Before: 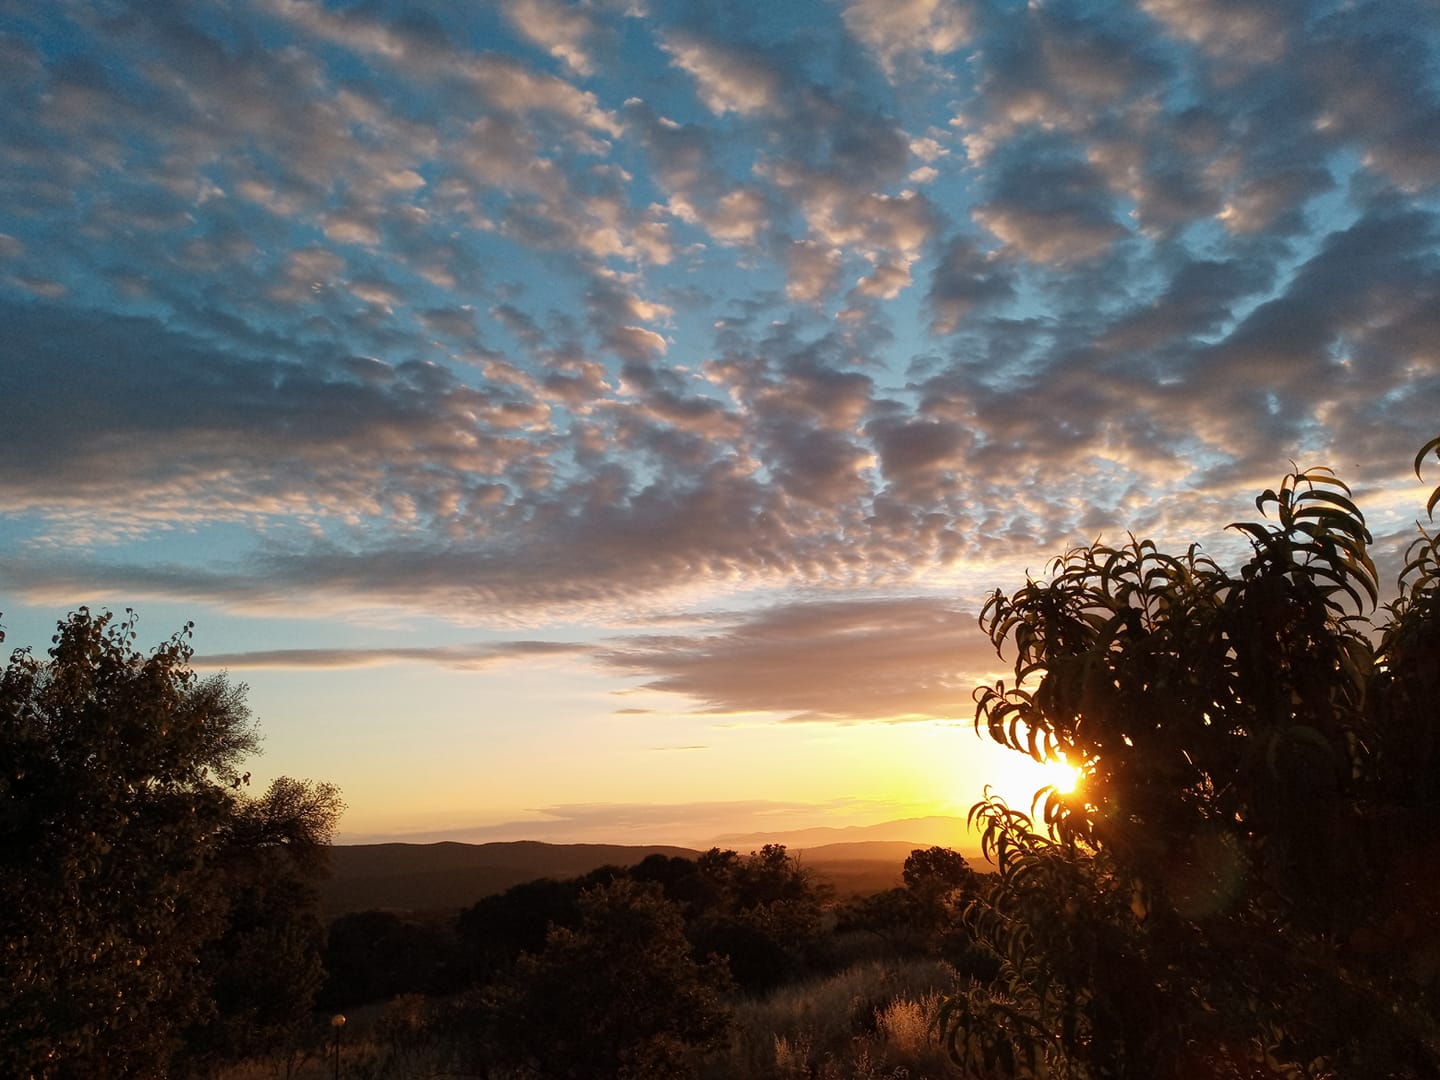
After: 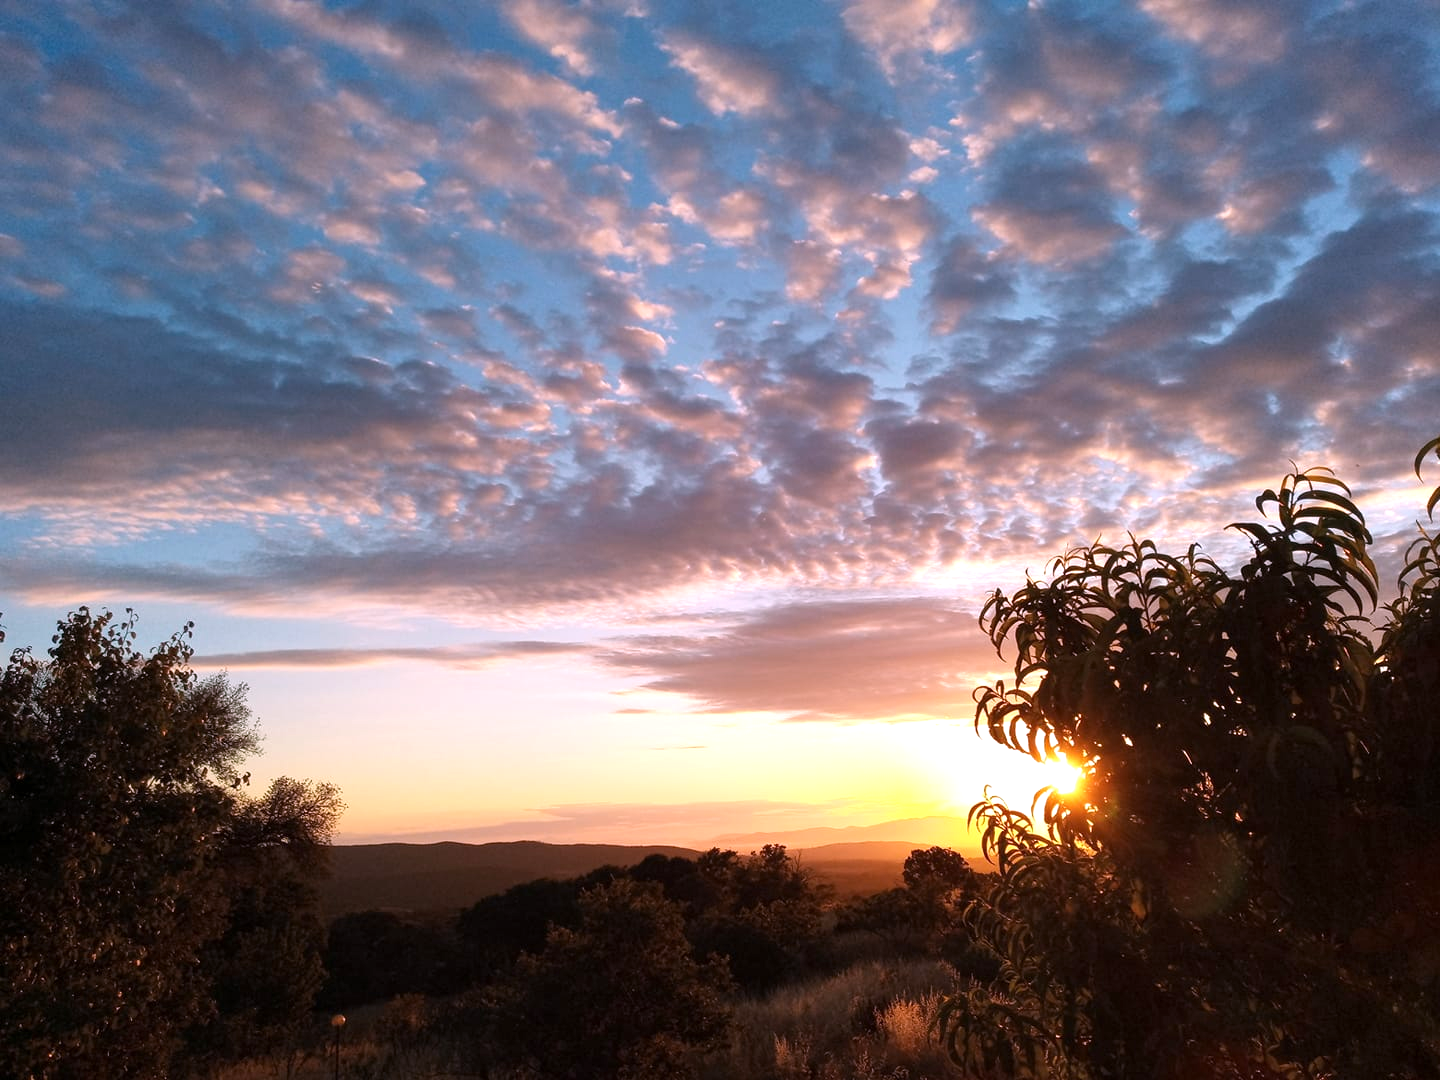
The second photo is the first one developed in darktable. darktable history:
exposure: exposure 0.375 EV, compensate highlight preservation false
white balance: red 1.066, blue 1.119
